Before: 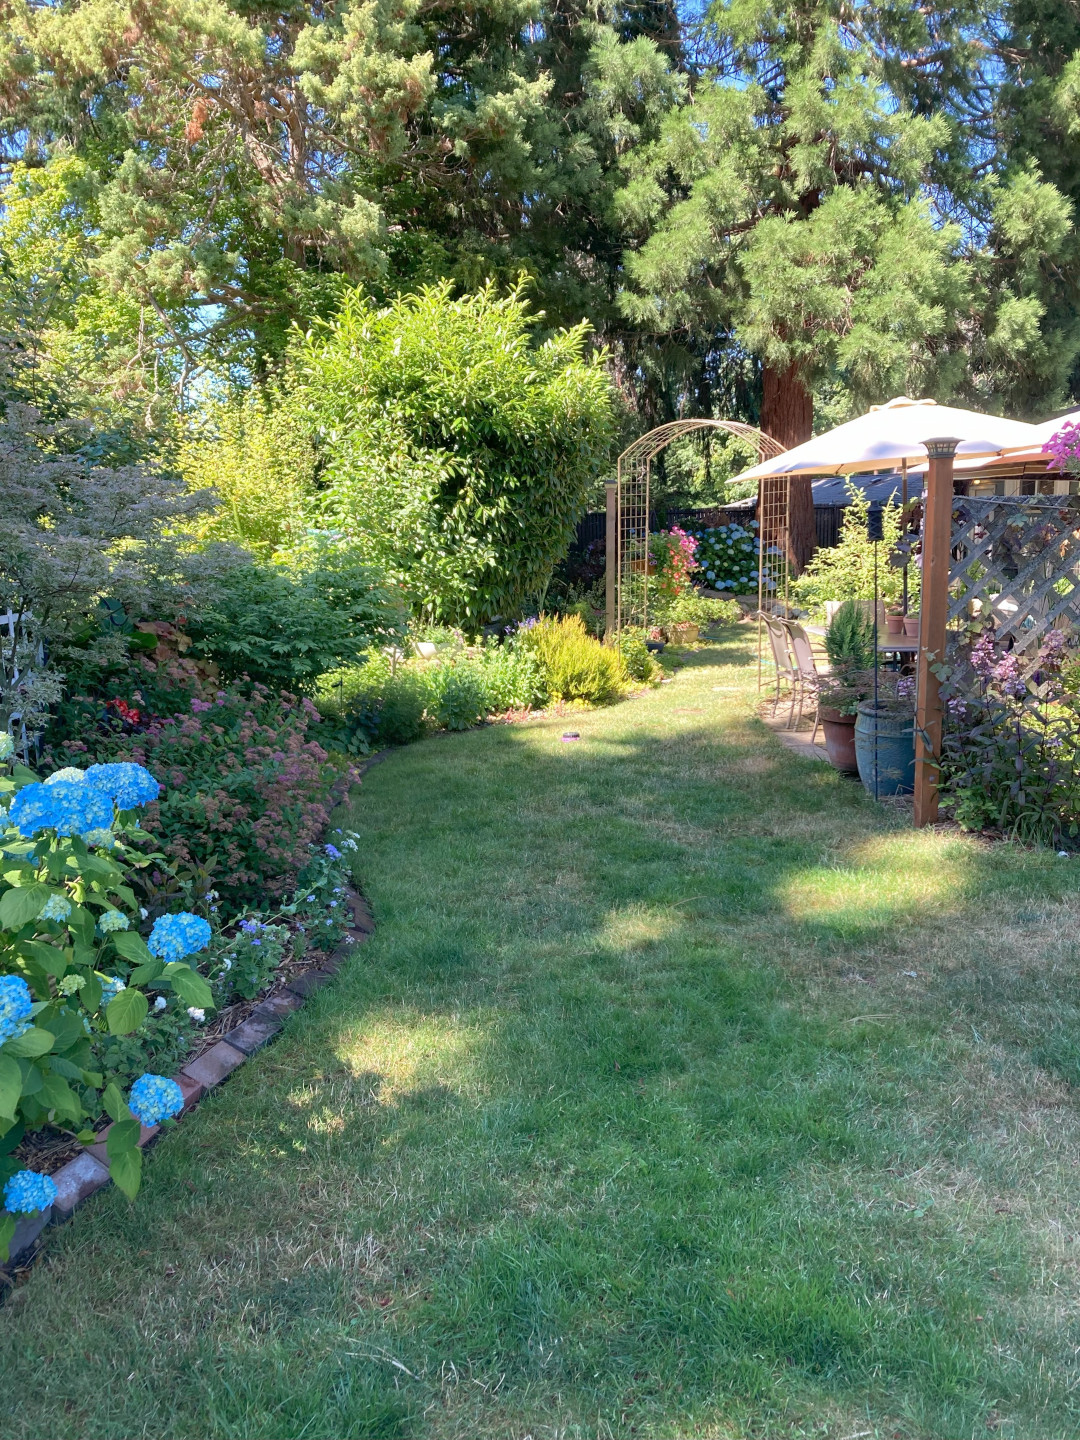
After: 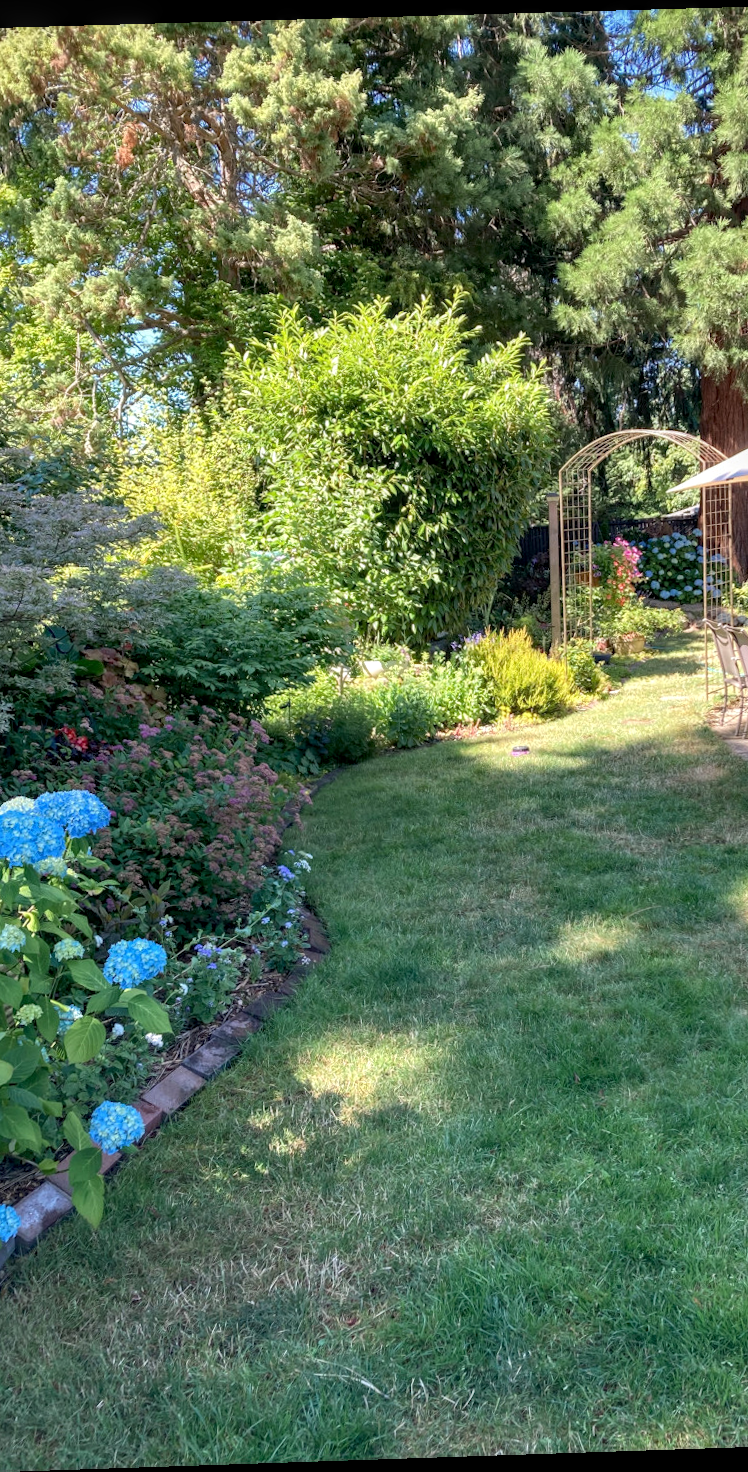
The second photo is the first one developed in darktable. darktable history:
crop and rotate: left 6.617%, right 26.717%
rotate and perspective: rotation -1.77°, lens shift (horizontal) 0.004, automatic cropping off
local contrast: detail 130%
